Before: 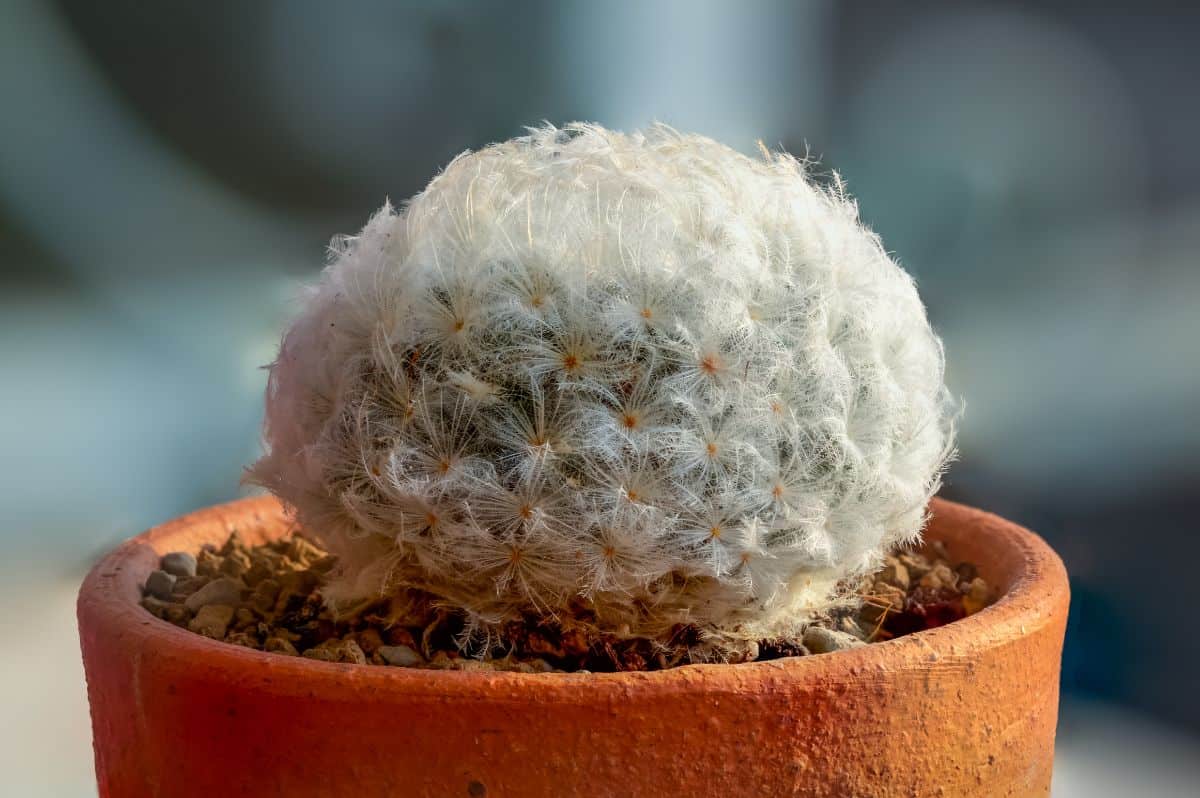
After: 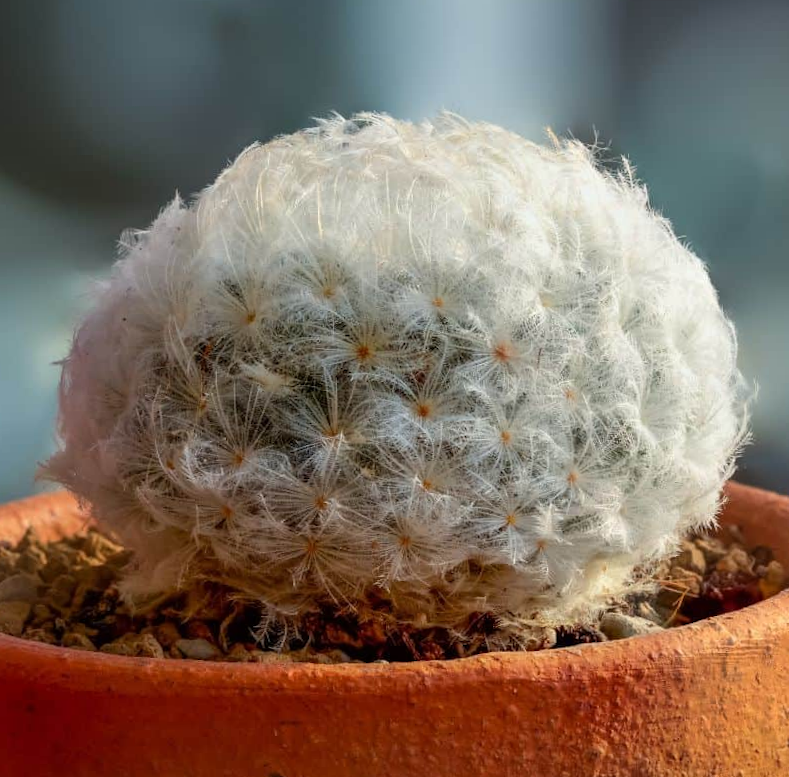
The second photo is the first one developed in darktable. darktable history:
white balance: red 1, blue 1
crop: left 16.899%, right 16.556%
rotate and perspective: rotation -1°, crop left 0.011, crop right 0.989, crop top 0.025, crop bottom 0.975
